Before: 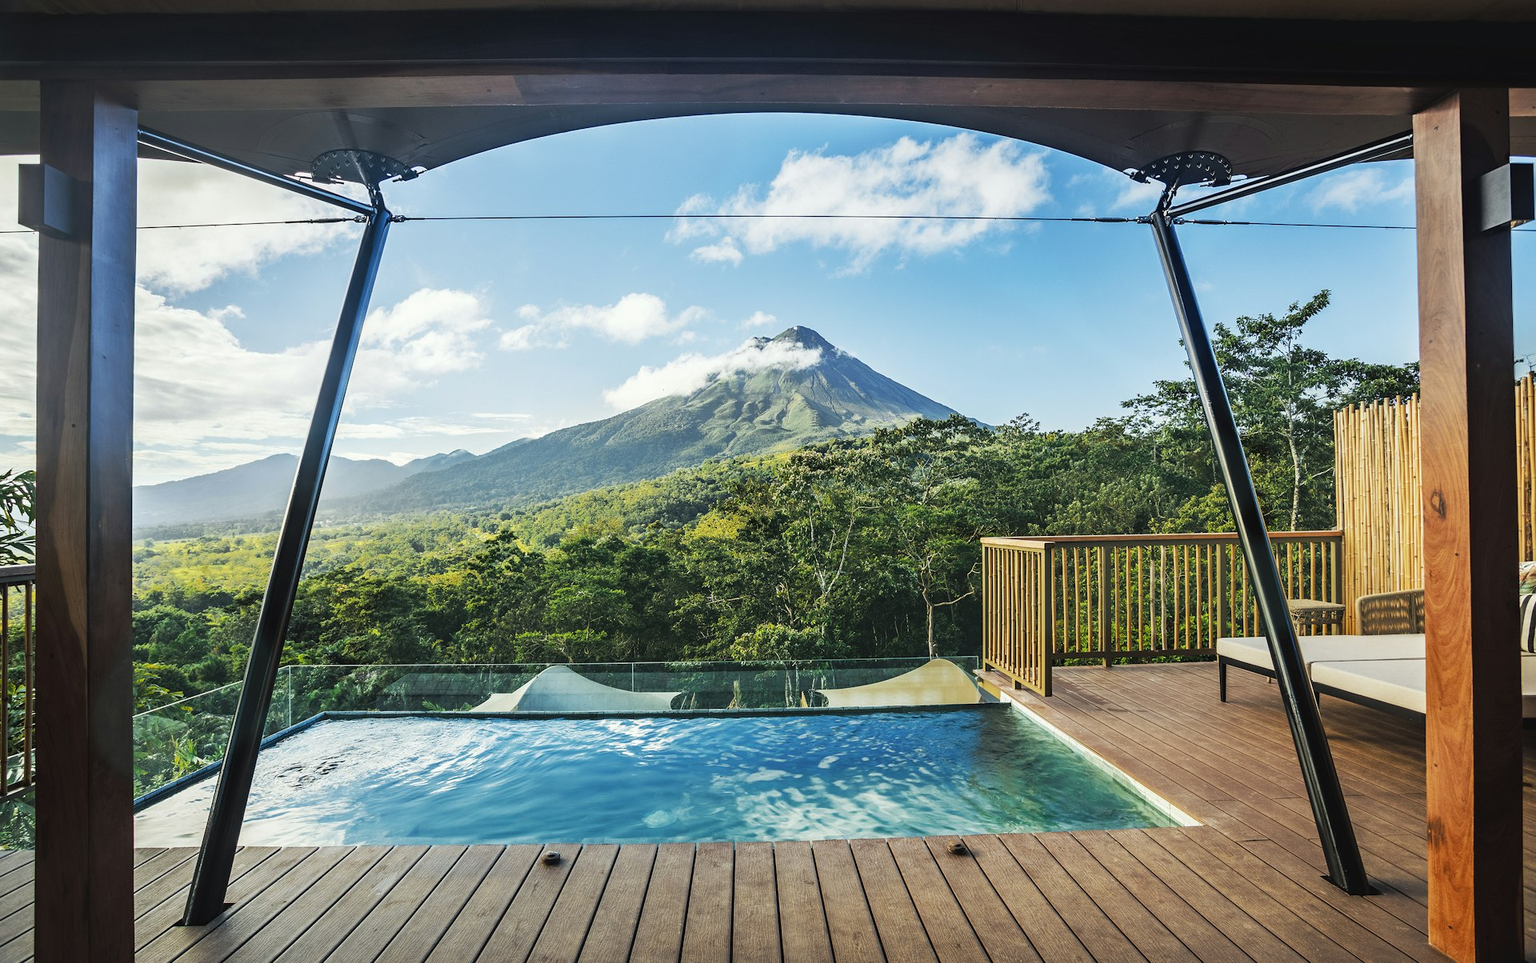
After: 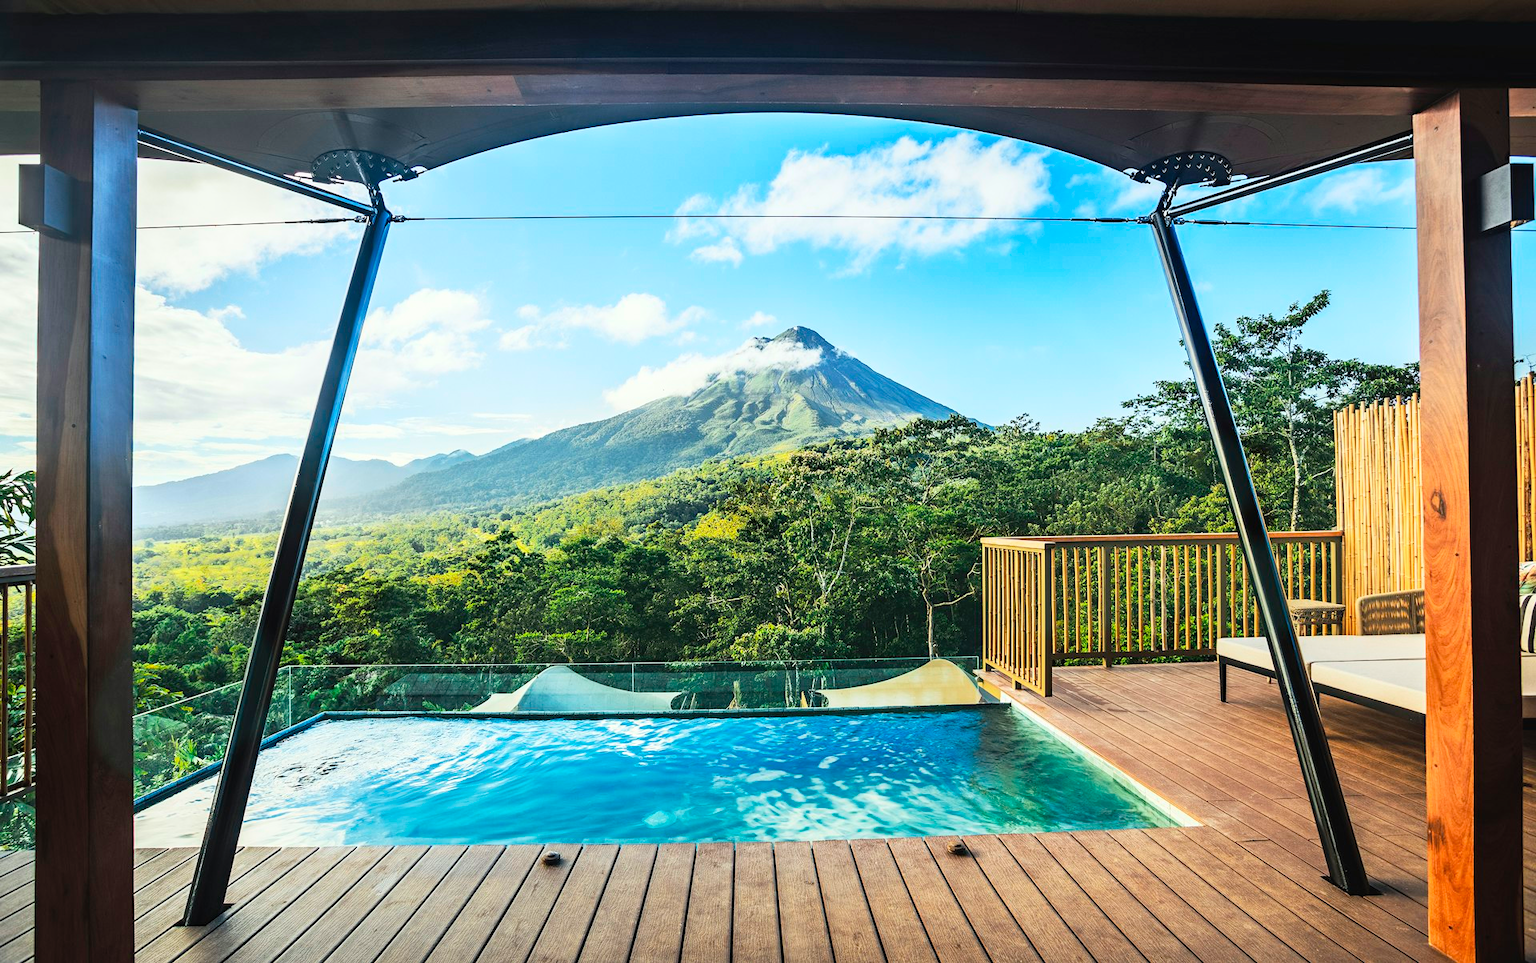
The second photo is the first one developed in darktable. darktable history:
contrast brightness saturation: contrast 0.199, brightness 0.157, saturation 0.225
